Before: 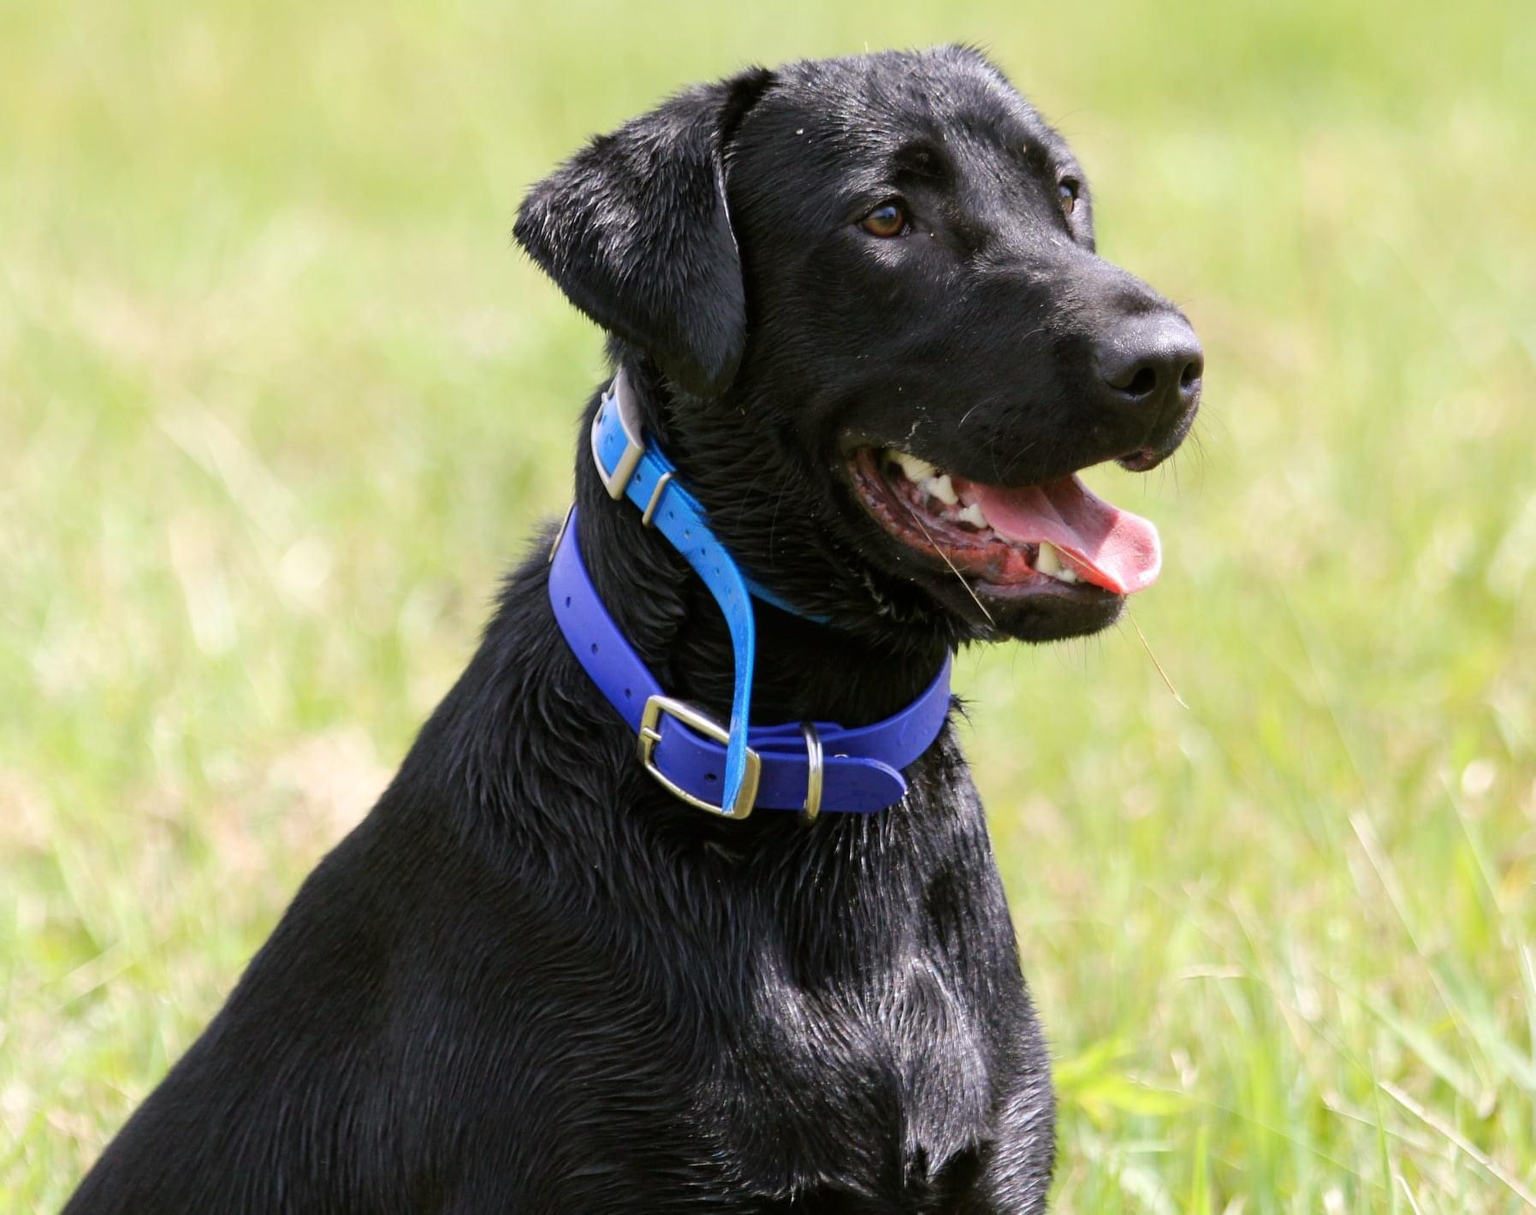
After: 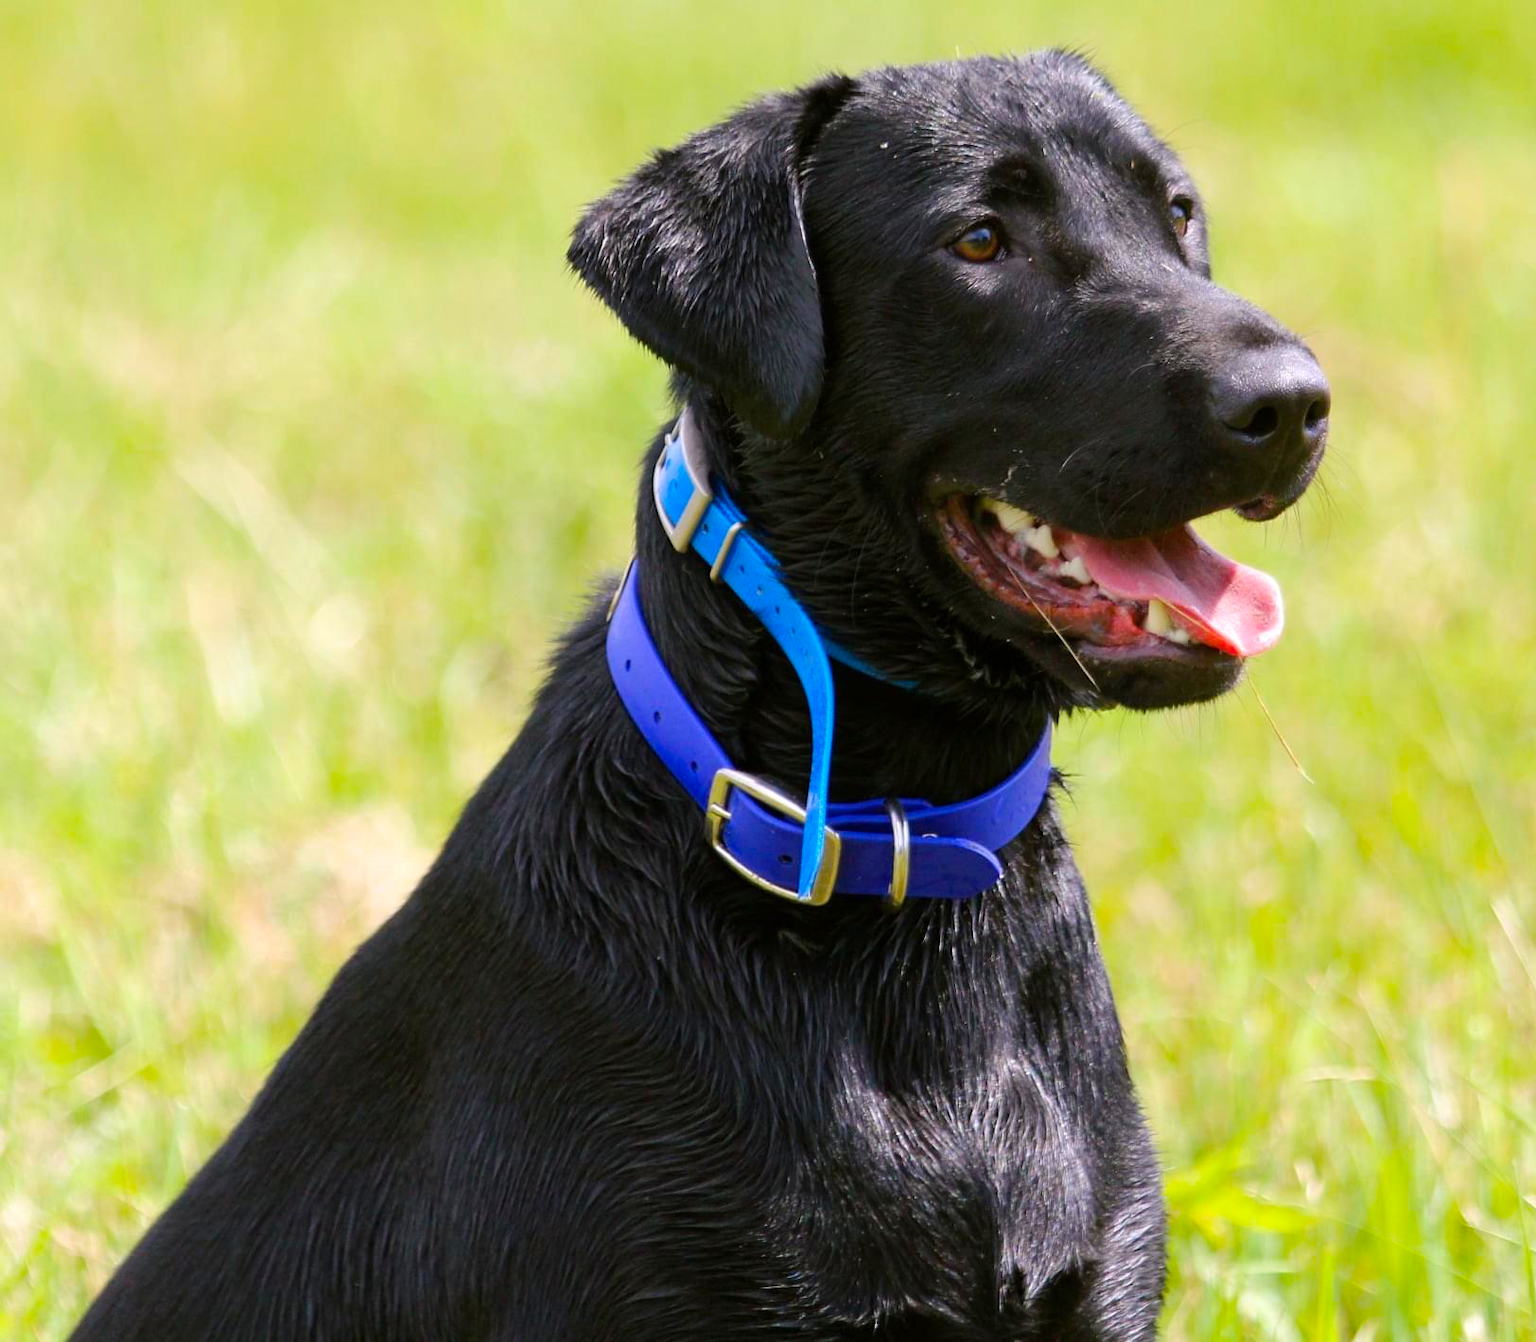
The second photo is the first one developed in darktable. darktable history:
tone equalizer: edges refinement/feathering 500, mask exposure compensation -1.57 EV, preserve details no
color balance rgb: perceptual saturation grading › global saturation 30.462%, global vibrance 20%
crop: right 9.498%, bottom 0.023%
